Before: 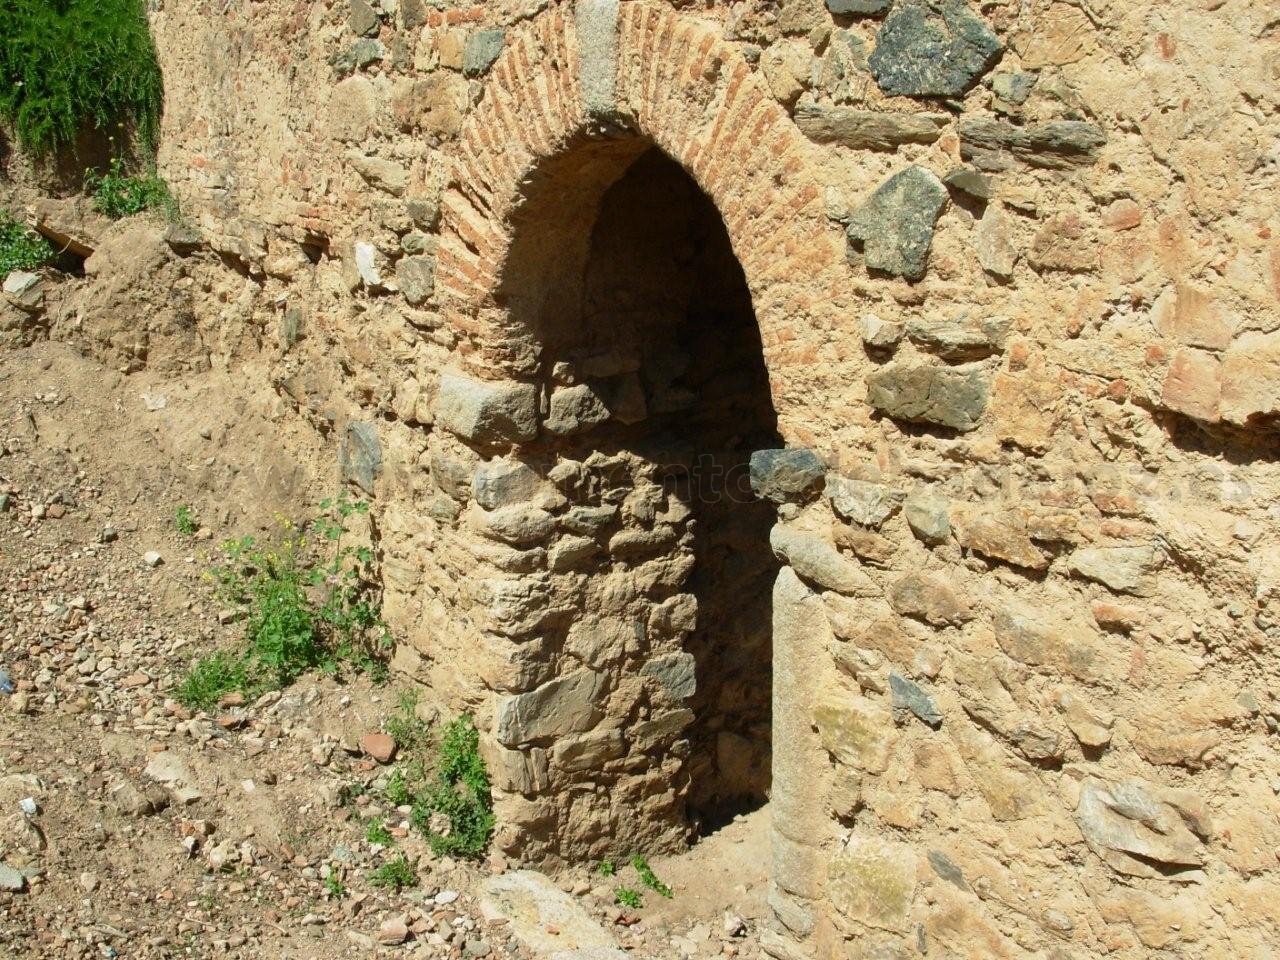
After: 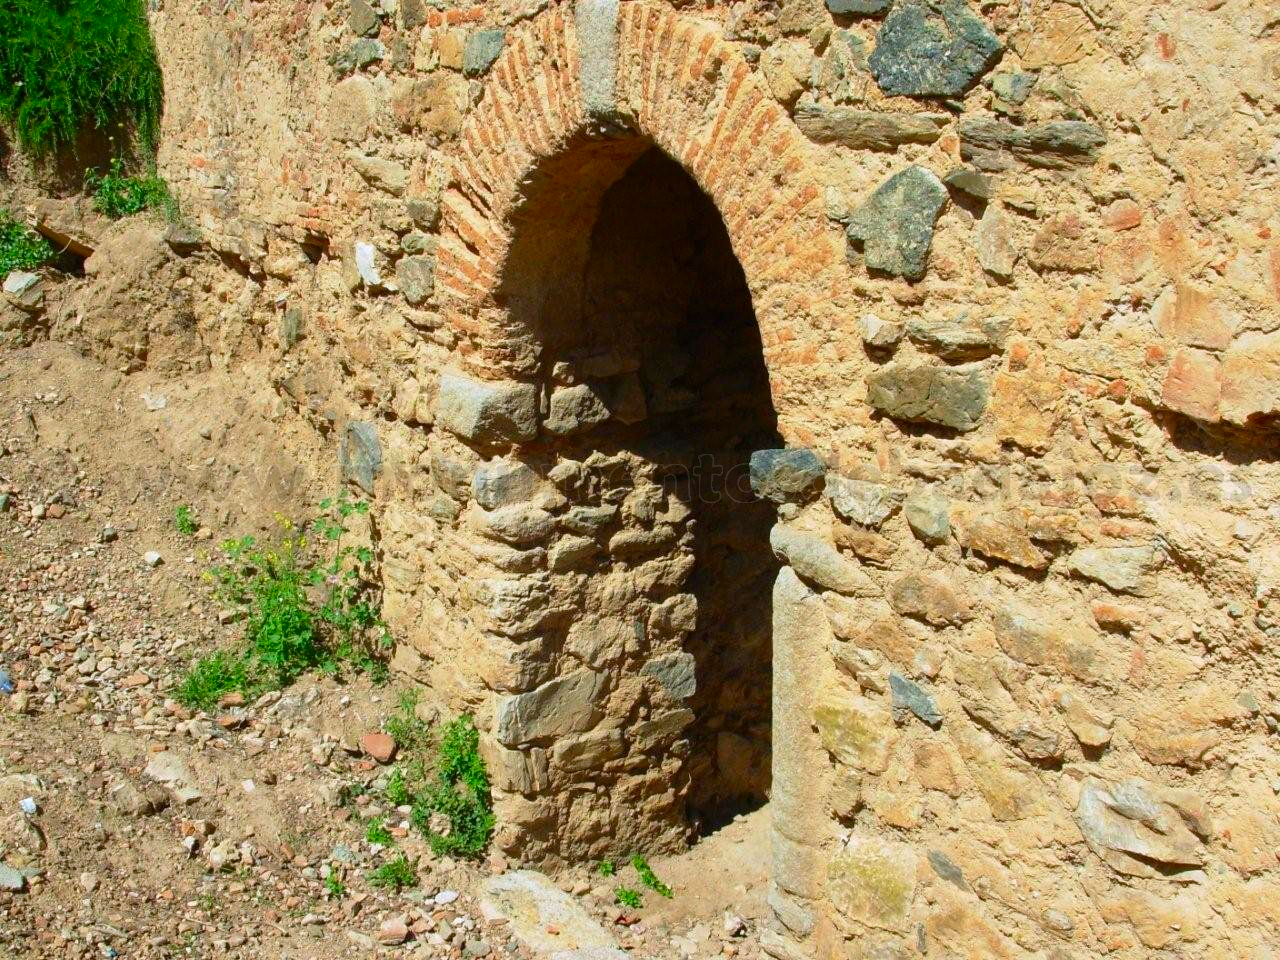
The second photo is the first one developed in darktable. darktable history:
color calibration: illuminant as shot in camera, x 0.358, y 0.373, temperature 4628.91 K
contrast brightness saturation: saturation 0.5
